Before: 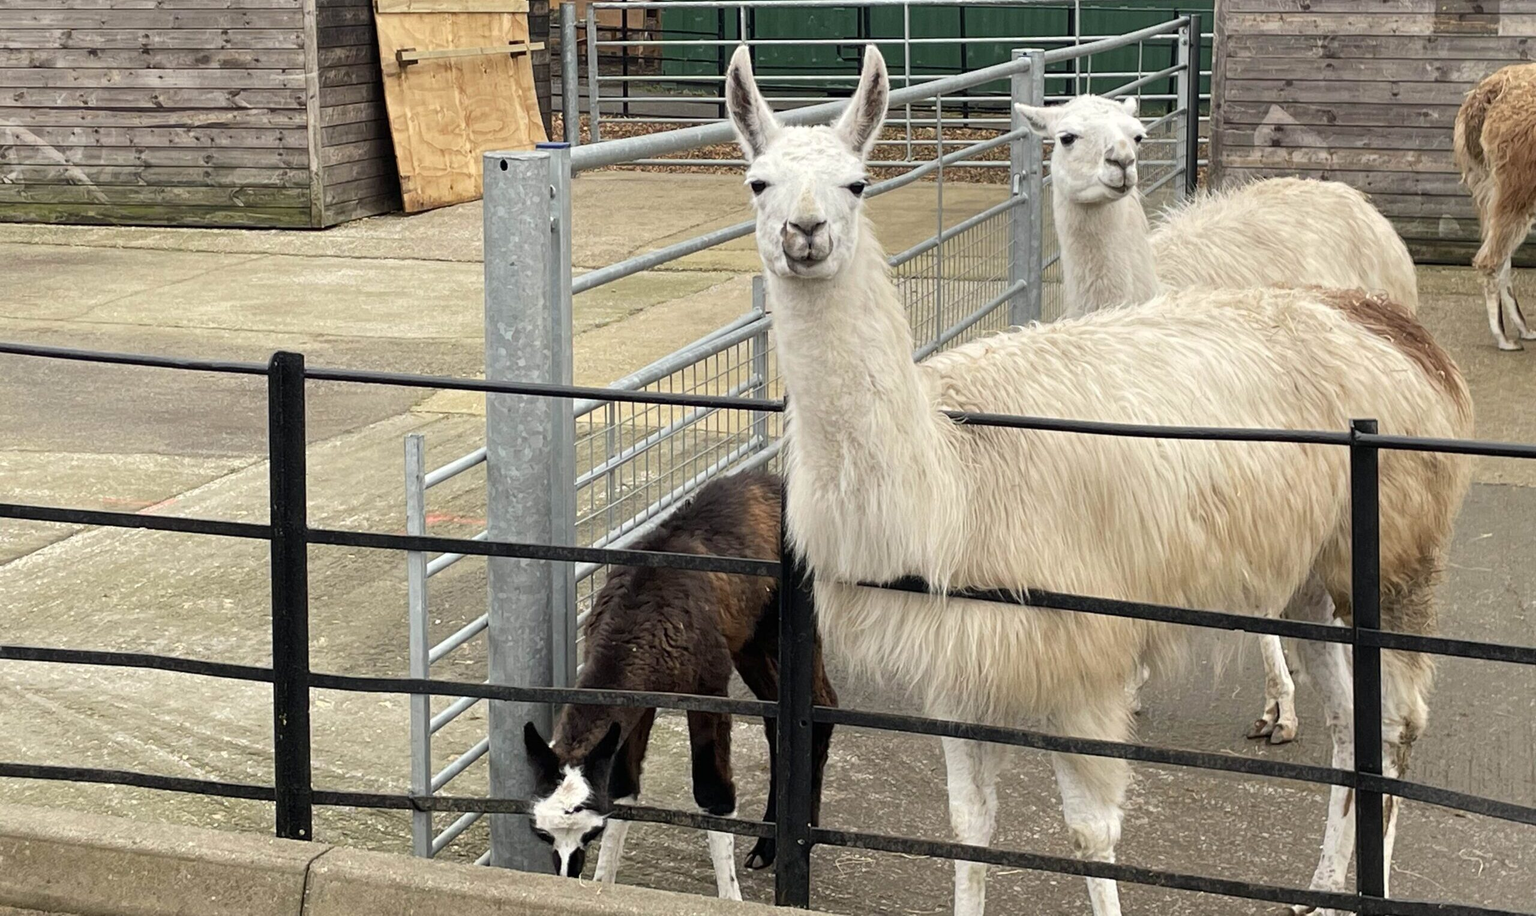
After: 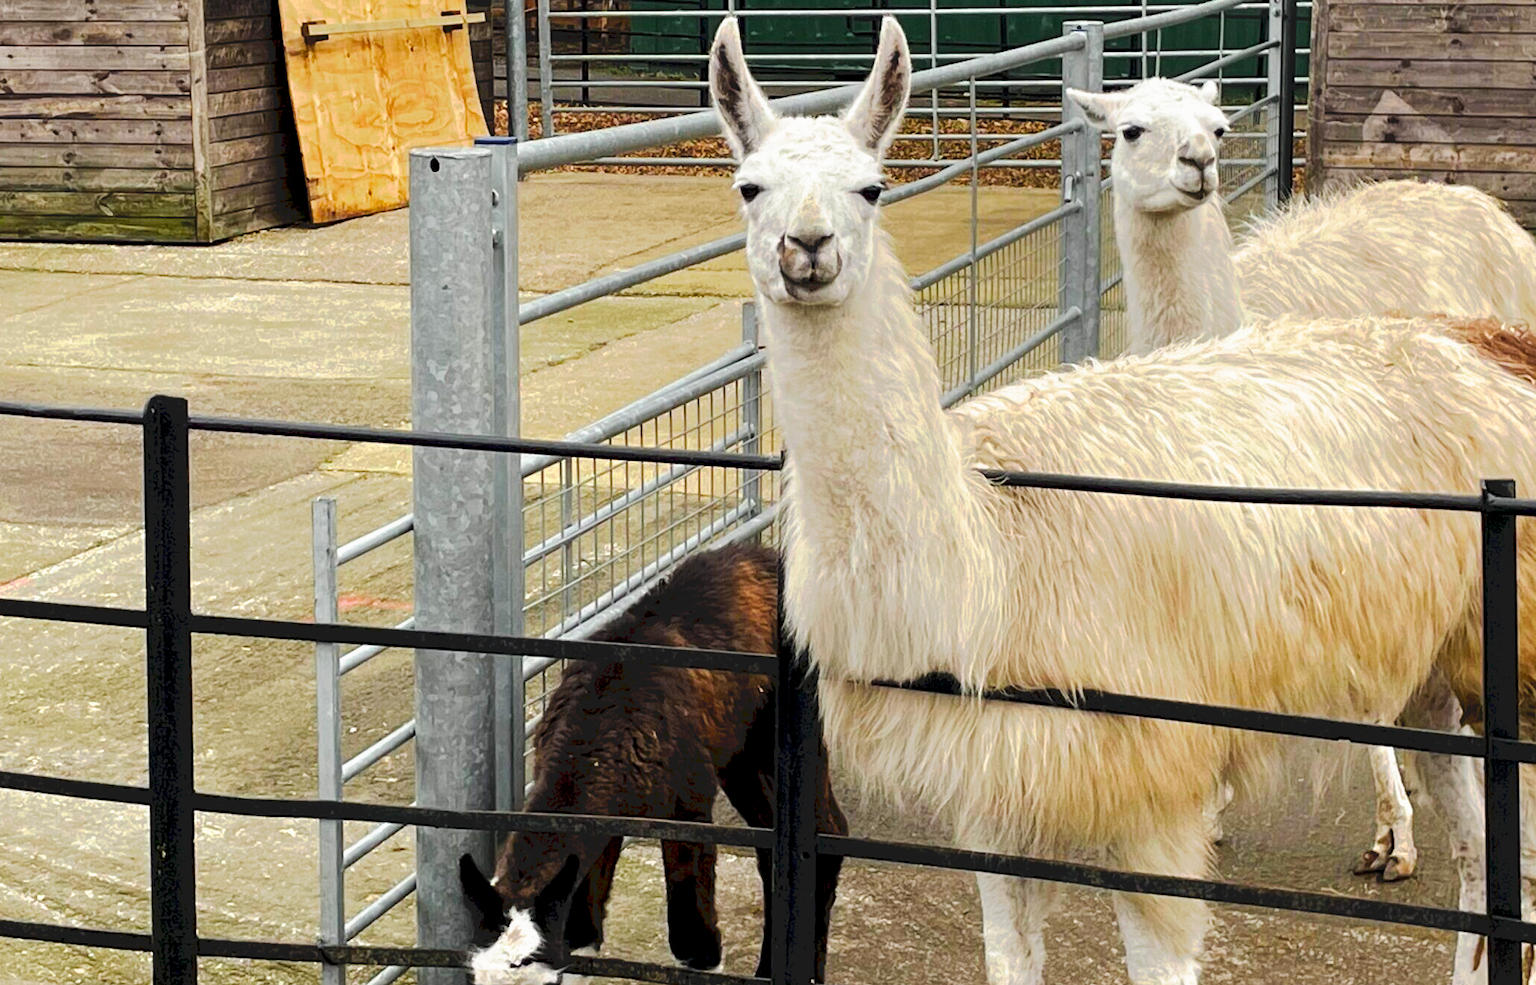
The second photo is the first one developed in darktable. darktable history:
white balance: emerald 1
color zones: curves: ch0 [(0.224, 0.526) (0.75, 0.5)]; ch1 [(0.055, 0.526) (0.224, 0.761) (0.377, 0.526) (0.75, 0.5)]
crop: left 9.929%, top 3.475%, right 9.188%, bottom 9.529%
tone curve: curves: ch0 [(0, 0) (0.003, 0.096) (0.011, 0.096) (0.025, 0.098) (0.044, 0.099) (0.069, 0.106) (0.1, 0.128) (0.136, 0.153) (0.177, 0.186) (0.224, 0.218) (0.277, 0.265) (0.335, 0.316) (0.399, 0.374) (0.468, 0.445) (0.543, 0.526) (0.623, 0.605) (0.709, 0.681) (0.801, 0.758) (0.898, 0.819) (1, 1)], preserve colors none
filmic rgb: black relative exposure -8.7 EV, white relative exposure 2.7 EV, threshold 3 EV, target black luminance 0%, hardness 6.25, latitude 75%, contrast 1.325, highlights saturation mix -5%, preserve chrominance no, color science v5 (2021), iterations of high-quality reconstruction 0, enable highlight reconstruction true
